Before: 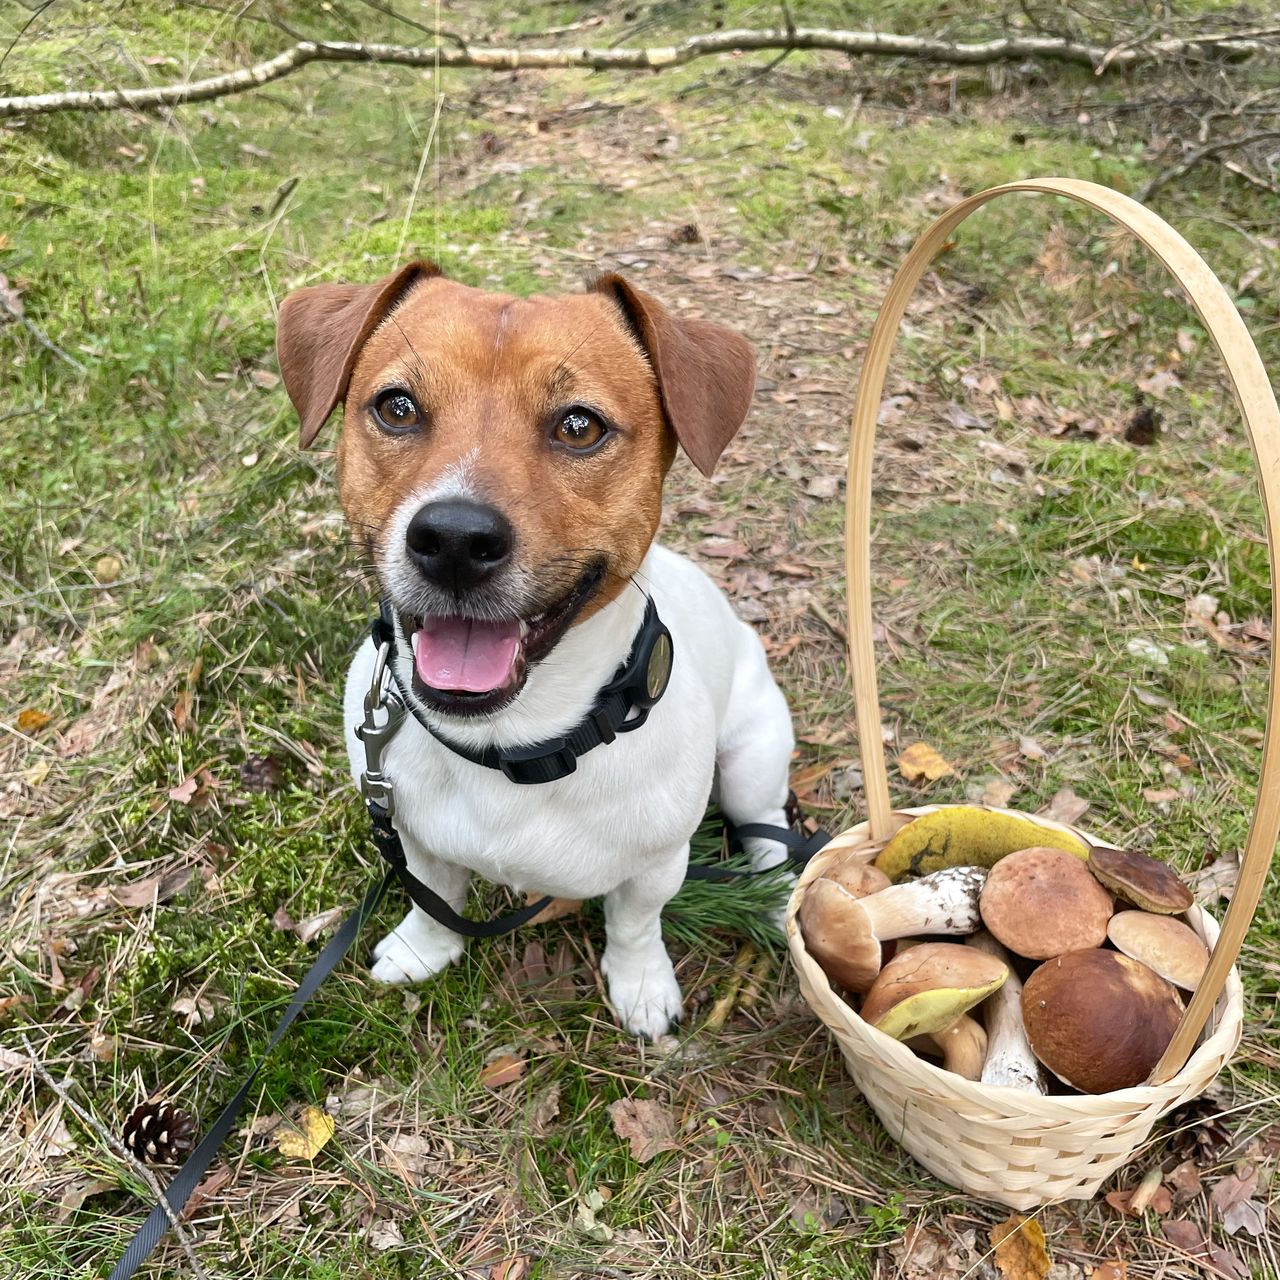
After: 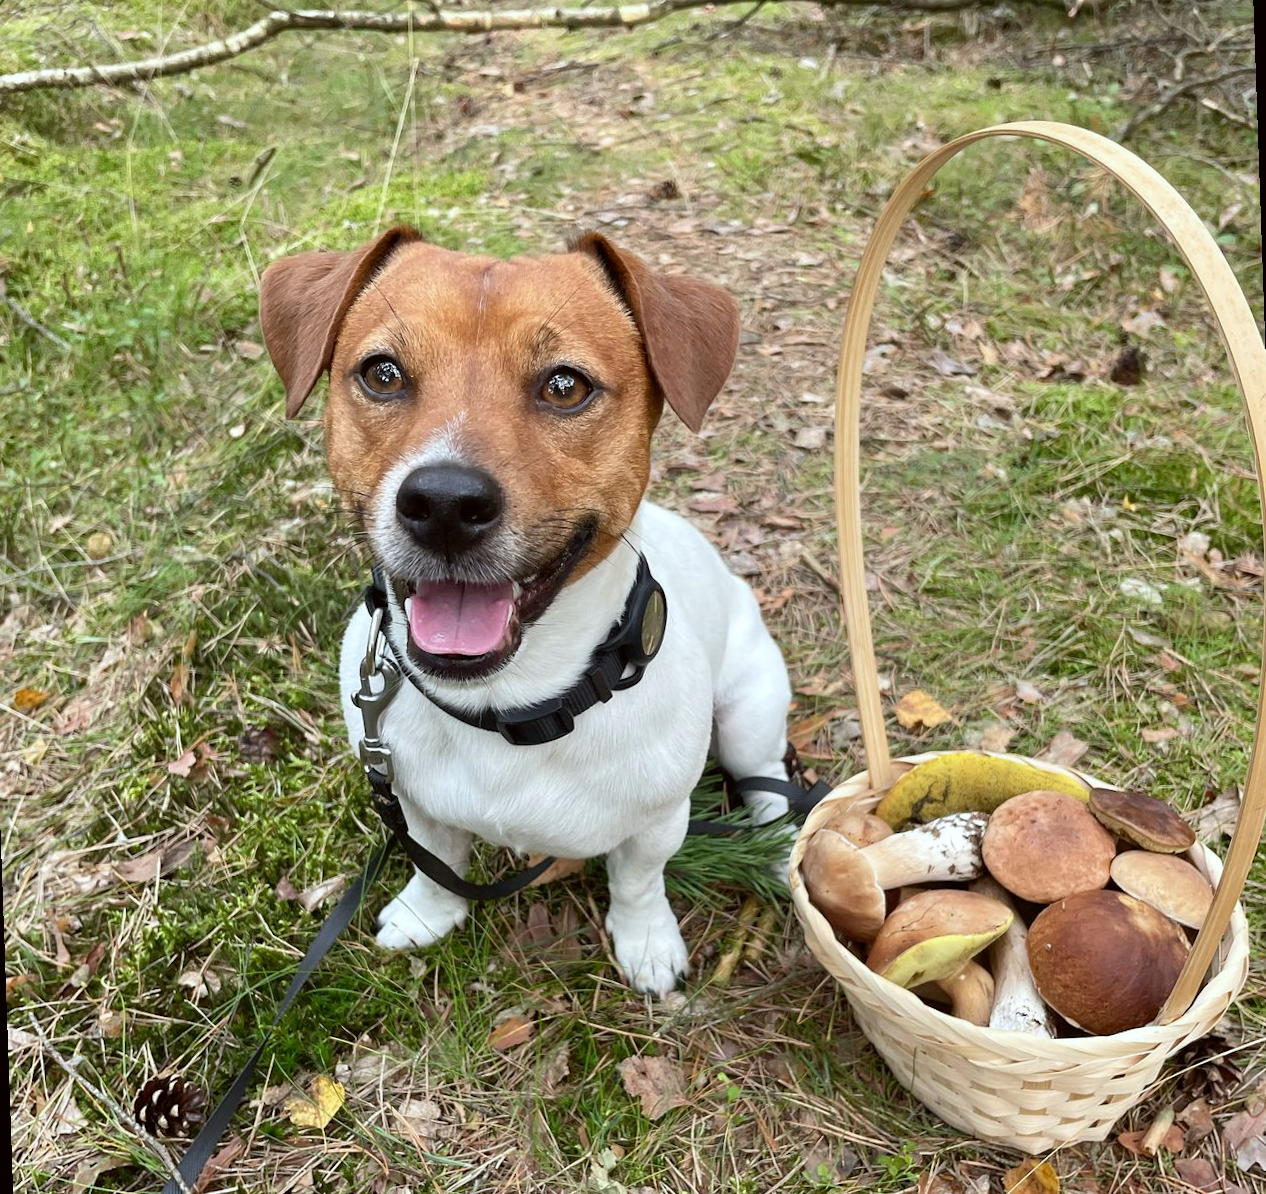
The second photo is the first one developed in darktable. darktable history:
color correction: highlights a* -2.73, highlights b* -2.09, shadows a* 2.41, shadows b* 2.73
rotate and perspective: rotation -2°, crop left 0.022, crop right 0.978, crop top 0.049, crop bottom 0.951
